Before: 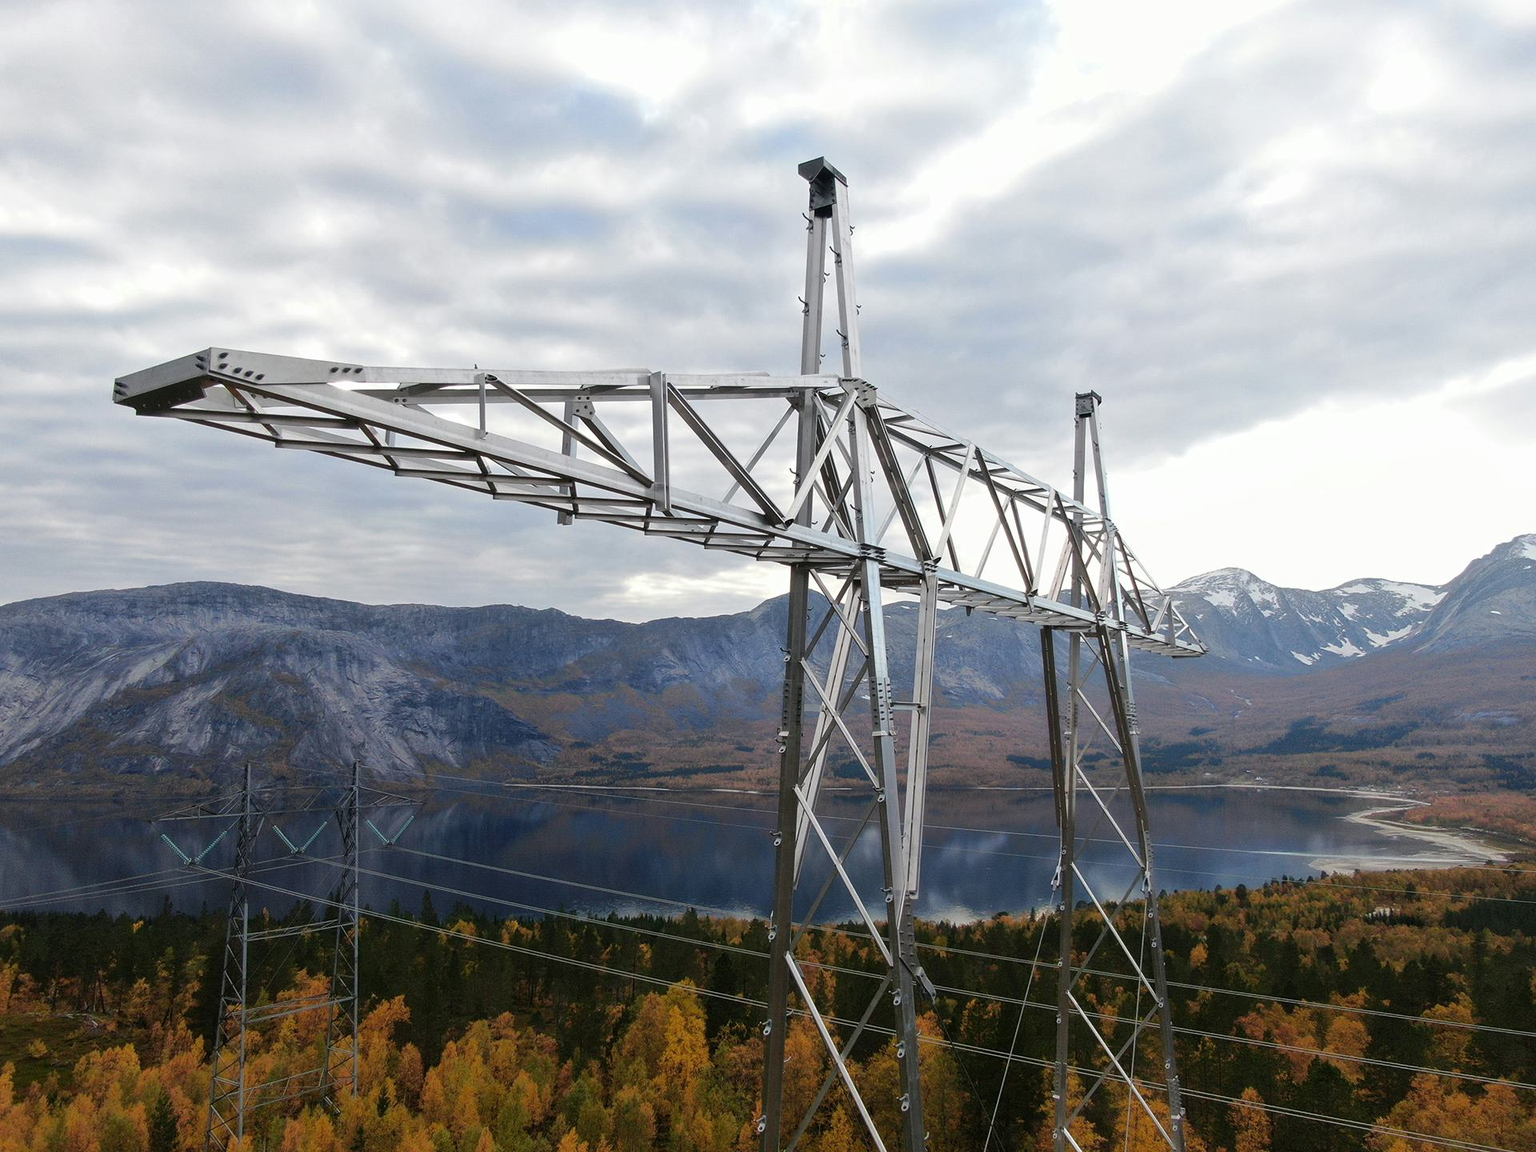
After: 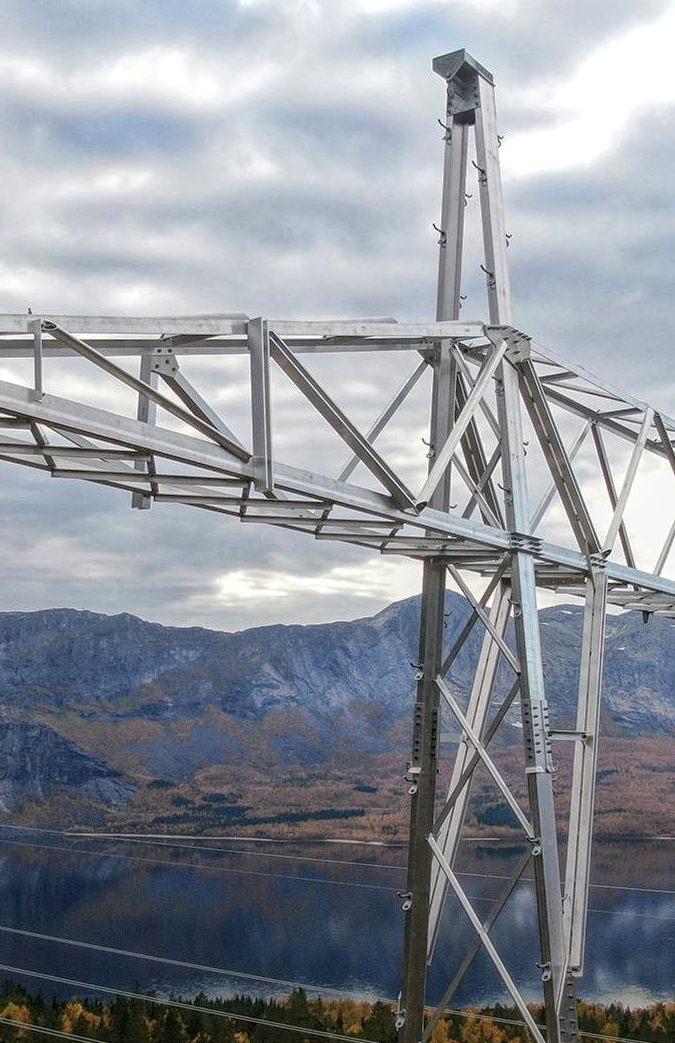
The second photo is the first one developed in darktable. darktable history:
haze removal: compatibility mode true, adaptive false
crop and rotate: left 29.476%, top 10.214%, right 35.32%, bottom 17.333%
local contrast: highlights 66%, shadows 33%, detail 166%, midtone range 0.2
